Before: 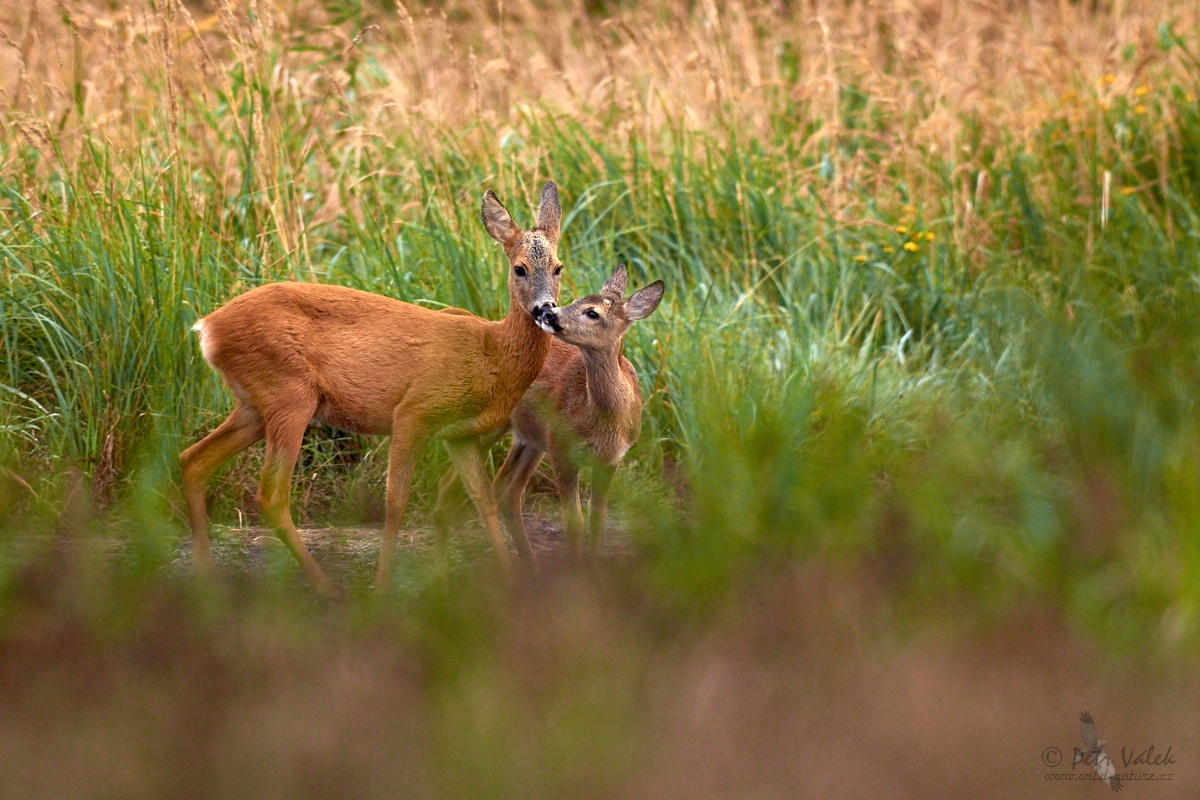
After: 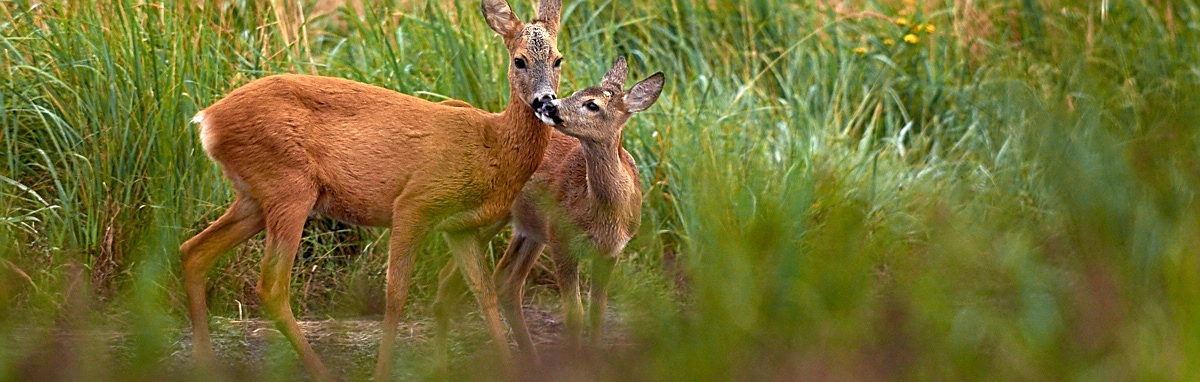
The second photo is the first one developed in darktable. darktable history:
crop and rotate: top 26.235%, bottom 25.902%
sharpen: on, module defaults
